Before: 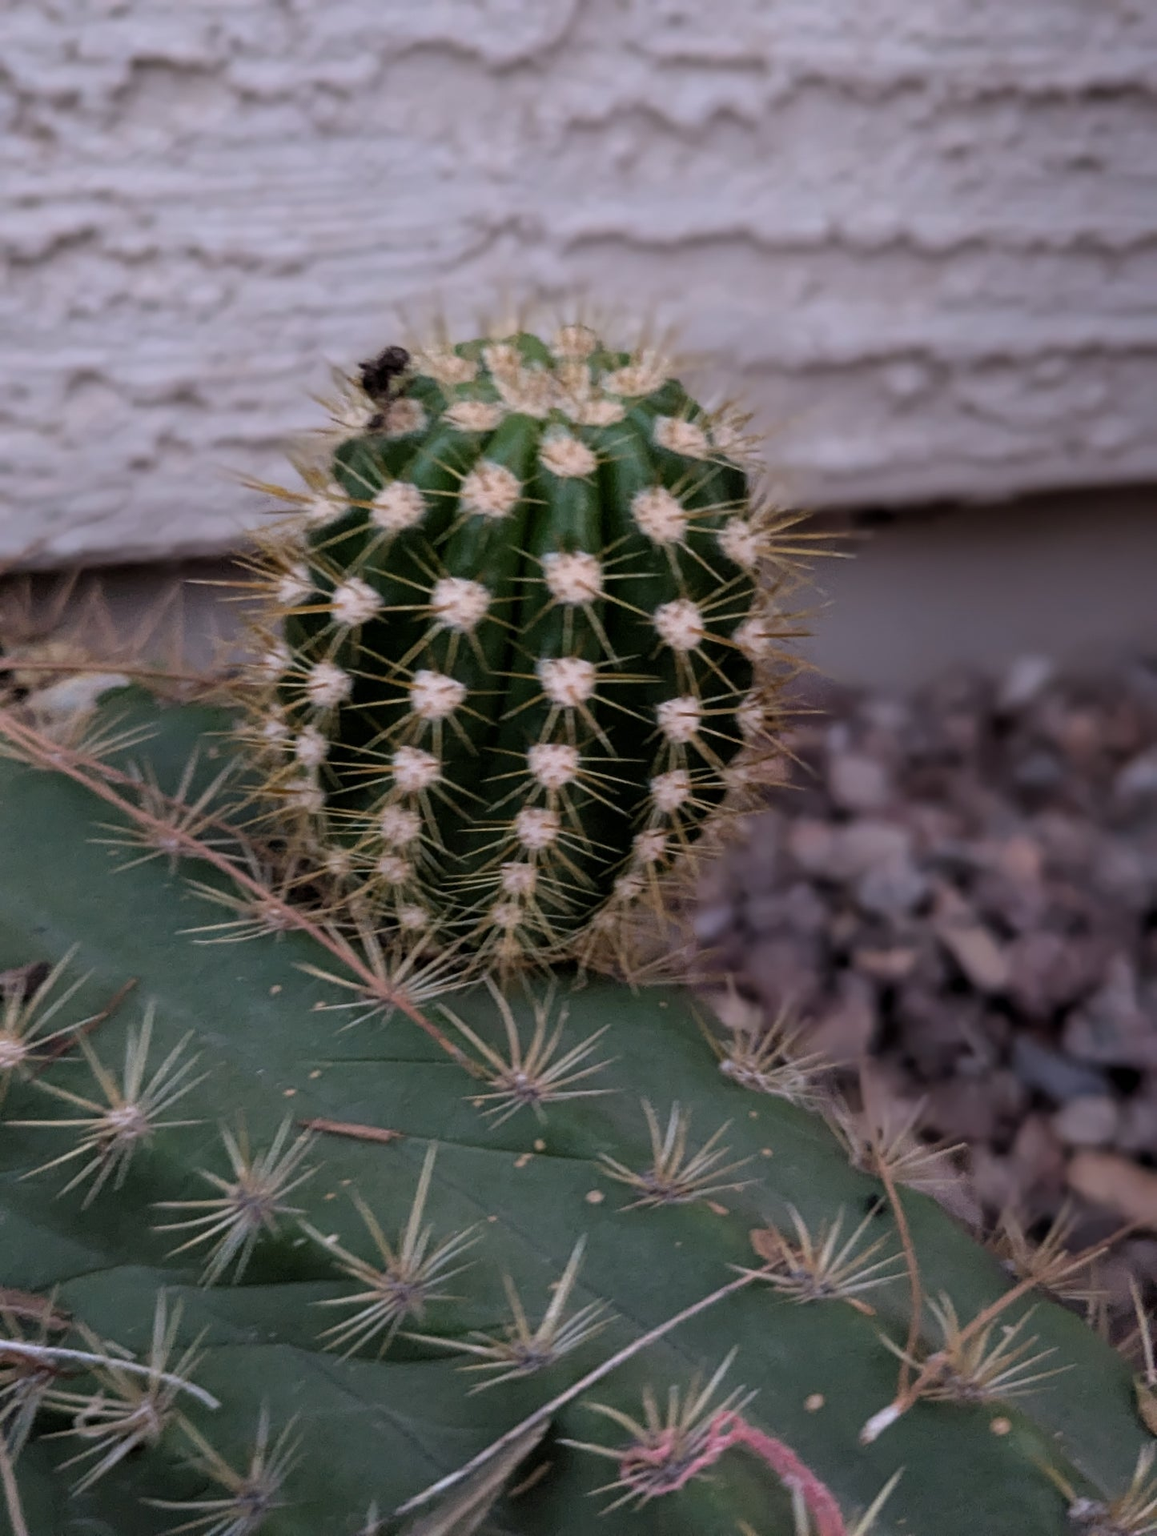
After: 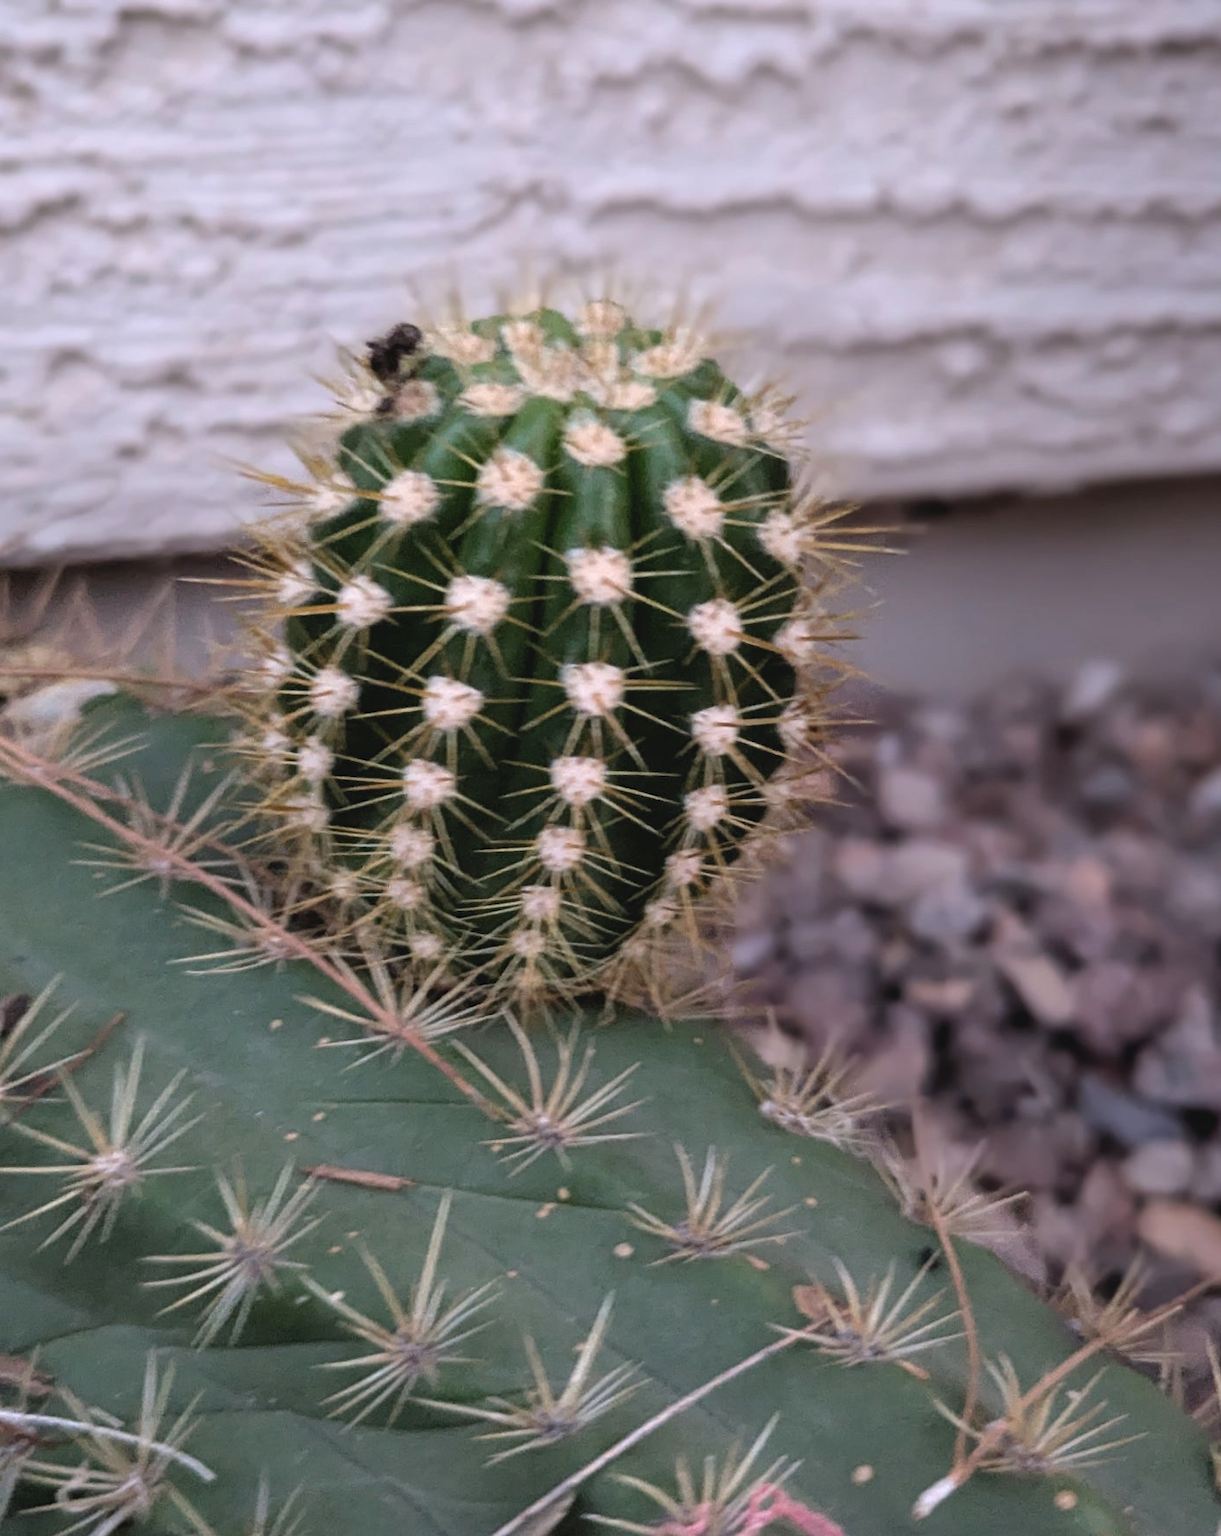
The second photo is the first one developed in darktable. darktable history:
contrast brightness saturation: contrast -0.1, saturation -0.1
crop: left 1.964%, top 3.251%, right 1.122%, bottom 4.933%
exposure: exposure 0.722 EV, compensate highlight preservation false
